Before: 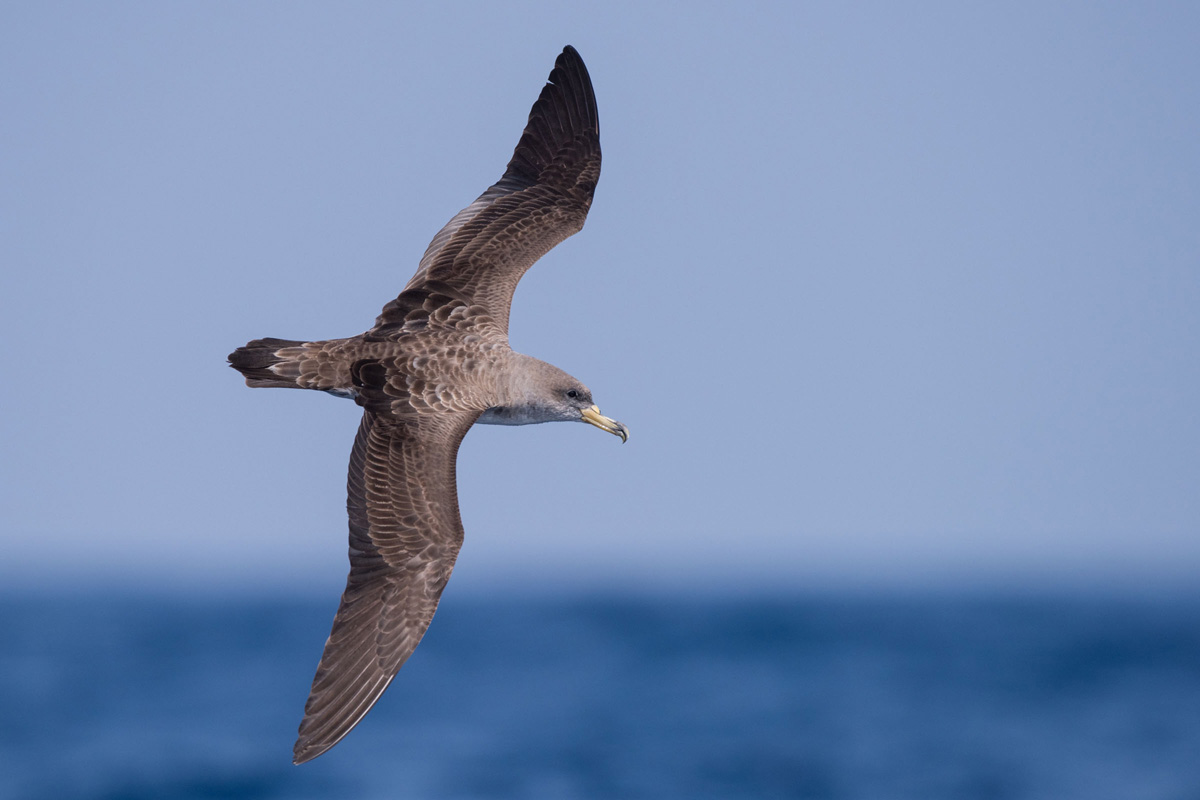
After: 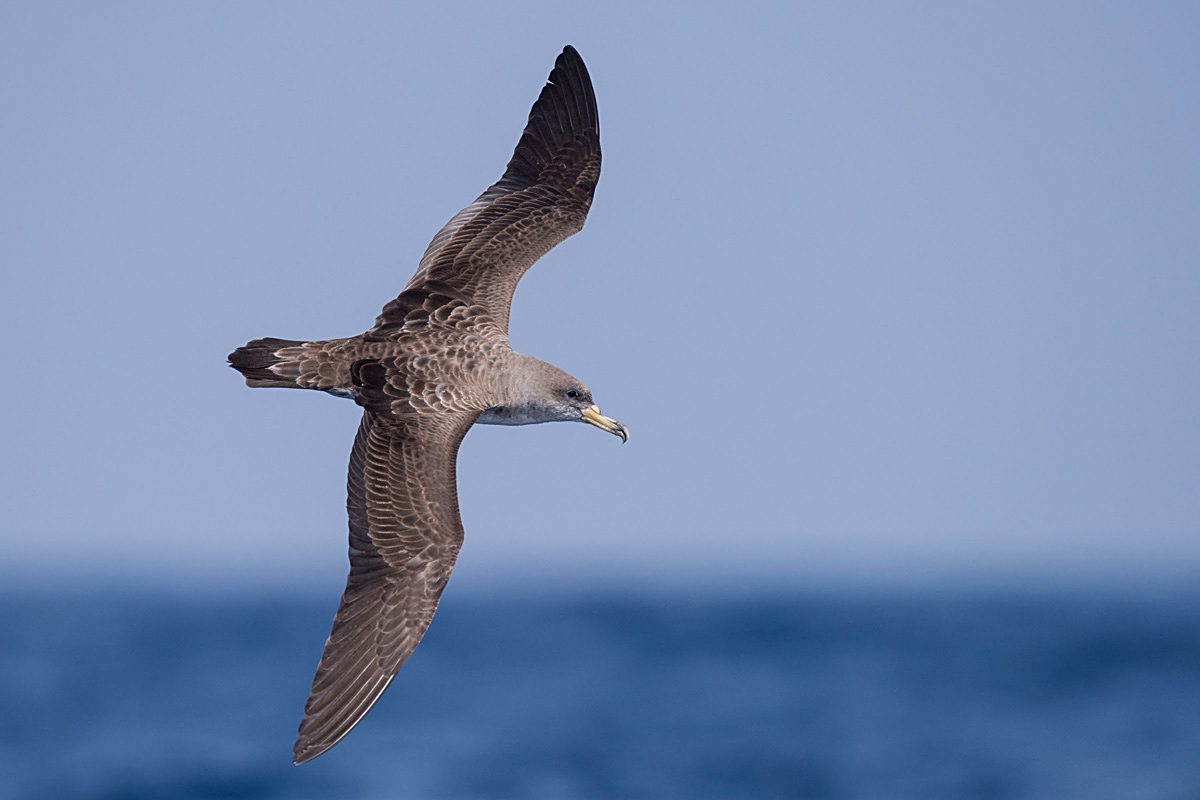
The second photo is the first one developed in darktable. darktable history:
contrast brightness saturation: saturation -0.046
sharpen: on, module defaults
